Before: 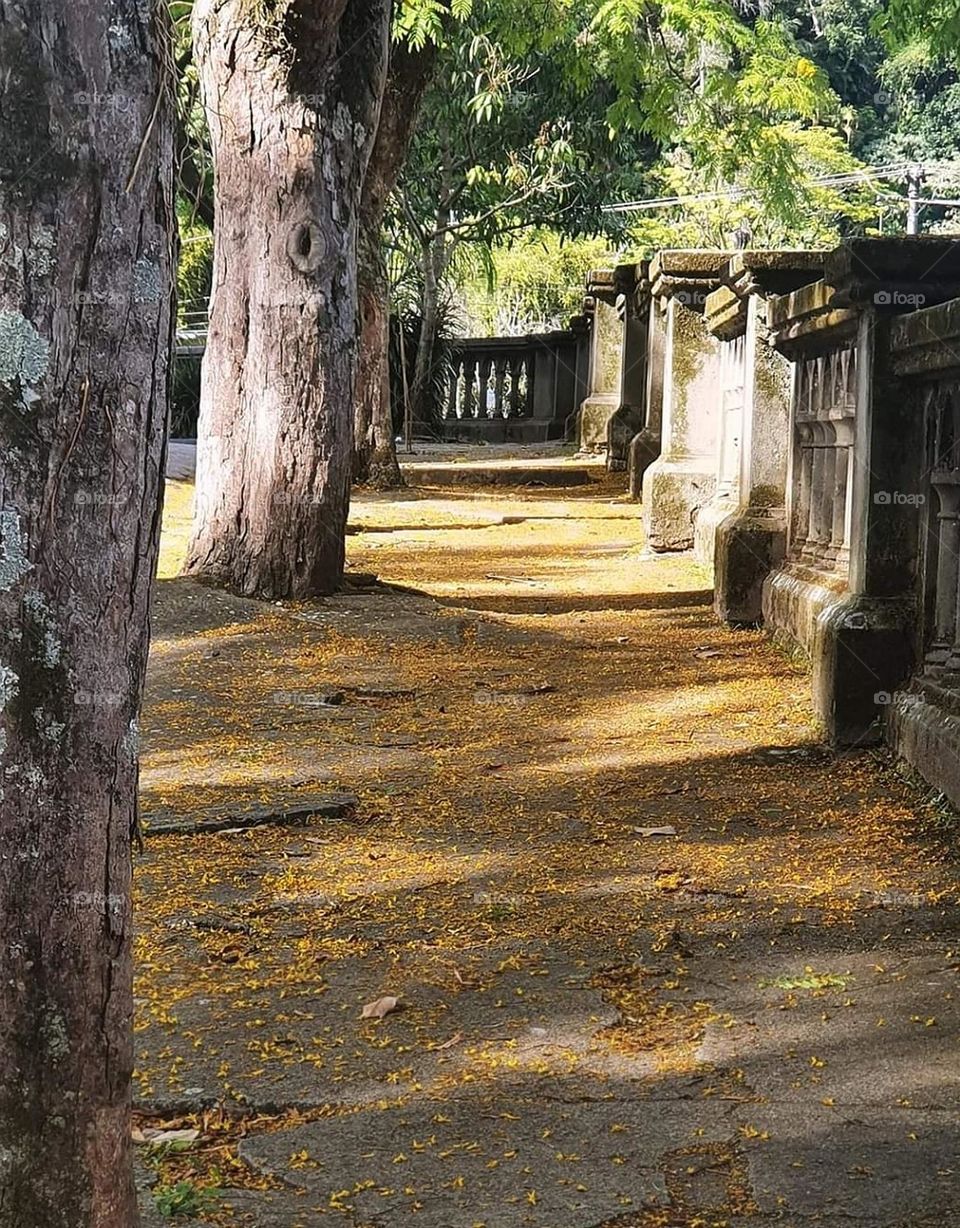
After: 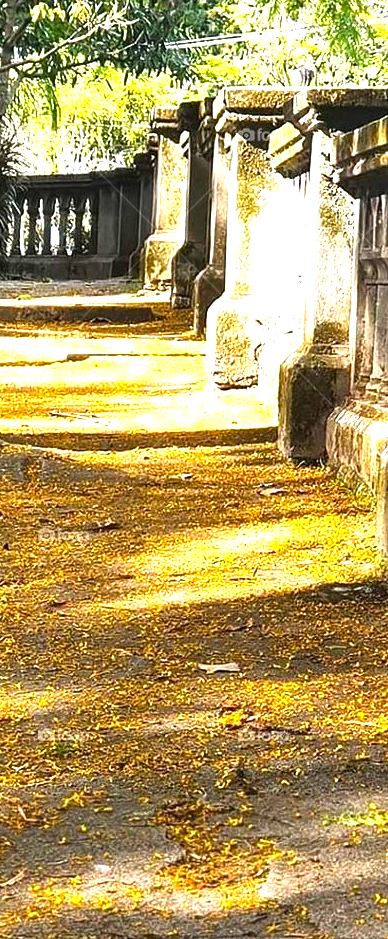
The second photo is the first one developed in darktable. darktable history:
color balance rgb: perceptual saturation grading › global saturation 25.444%, perceptual brilliance grading › global brilliance 12.792%, perceptual brilliance grading › highlights 15.208%, global vibrance 10.022%
exposure: exposure 0.372 EV, compensate highlight preservation false
crop: left 45.461%, top 13.352%, right 14.083%, bottom 10.11%
